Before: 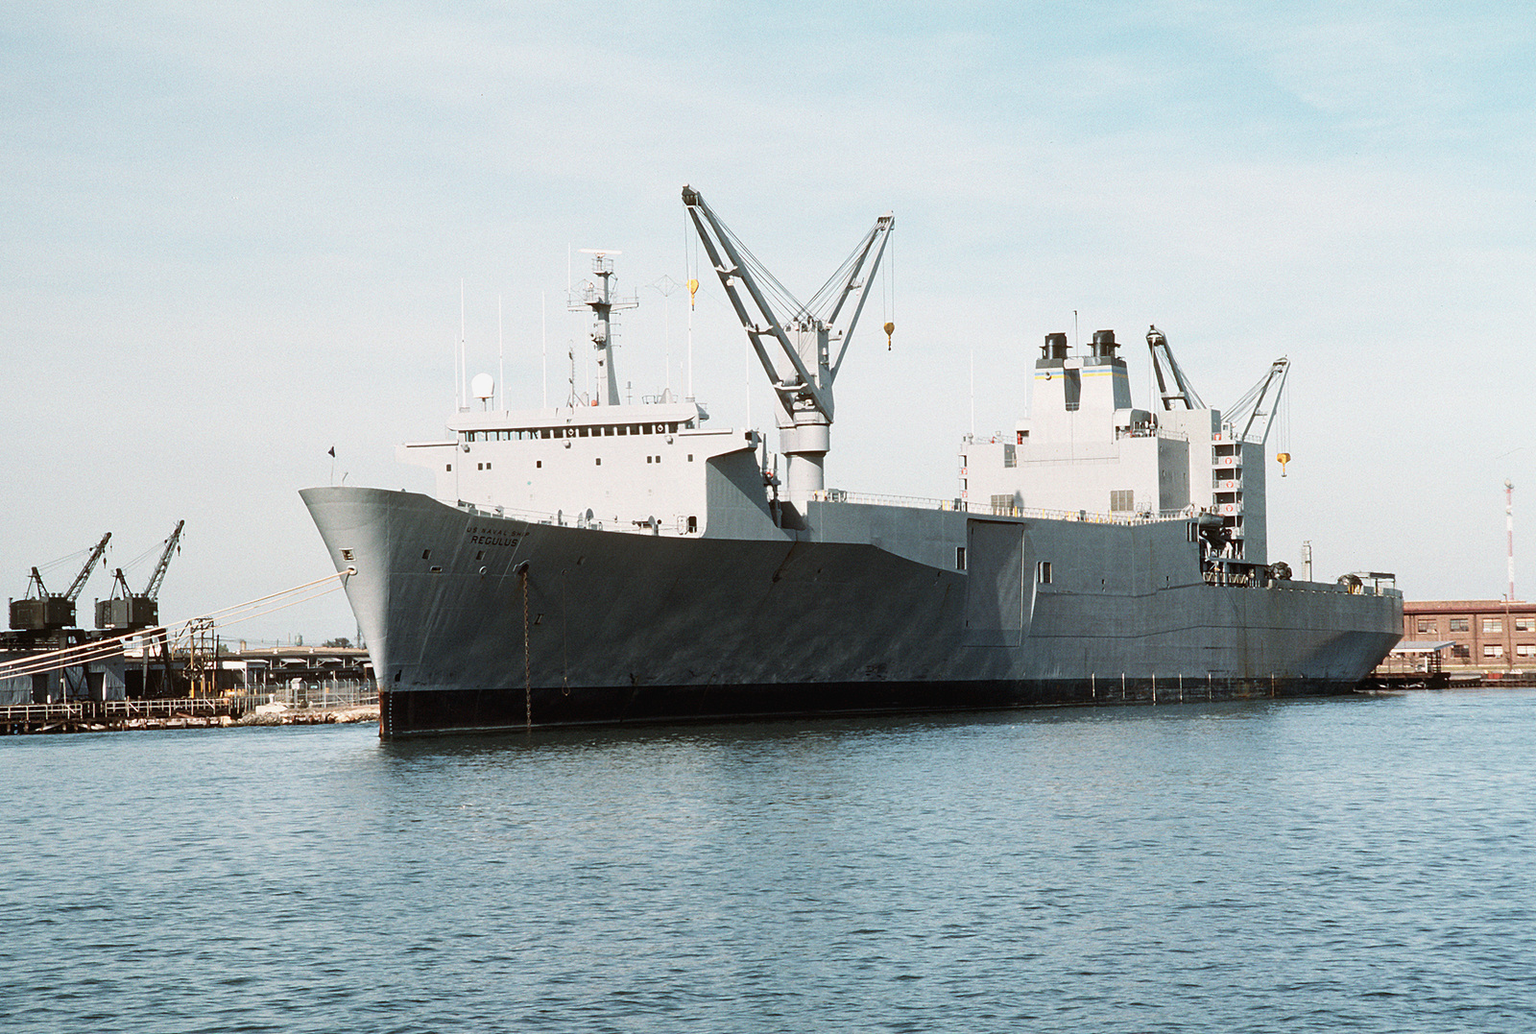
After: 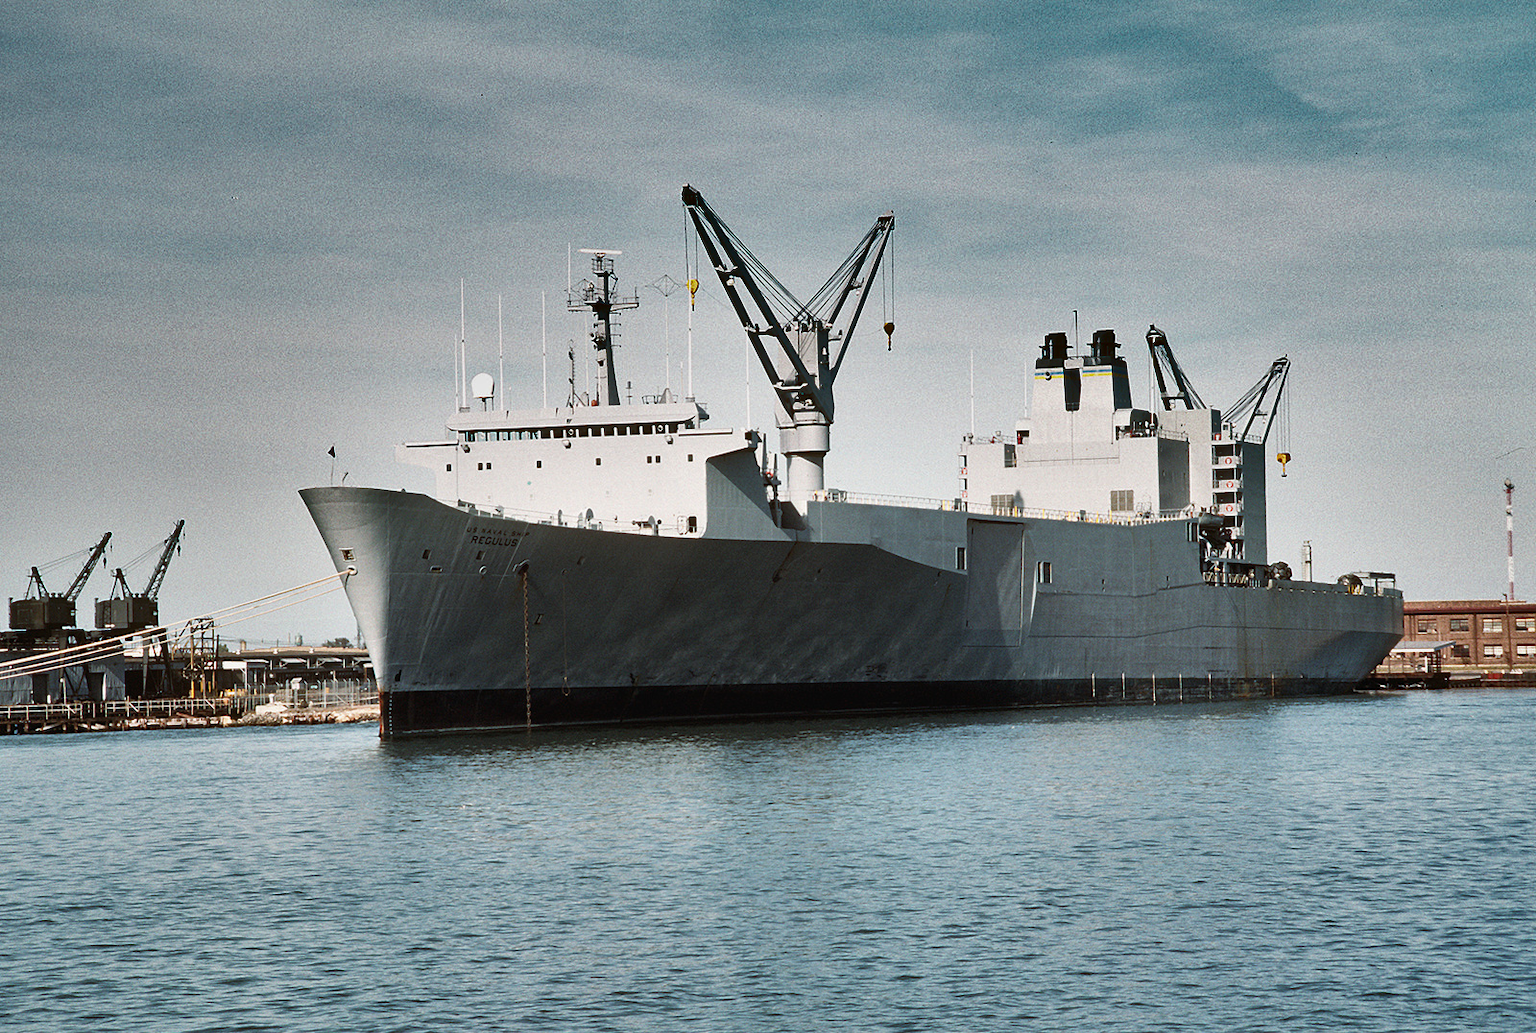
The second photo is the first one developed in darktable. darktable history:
shadows and highlights: shadows 20.91, highlights -82.73, soften with gaussian
white balance: emerald 1
